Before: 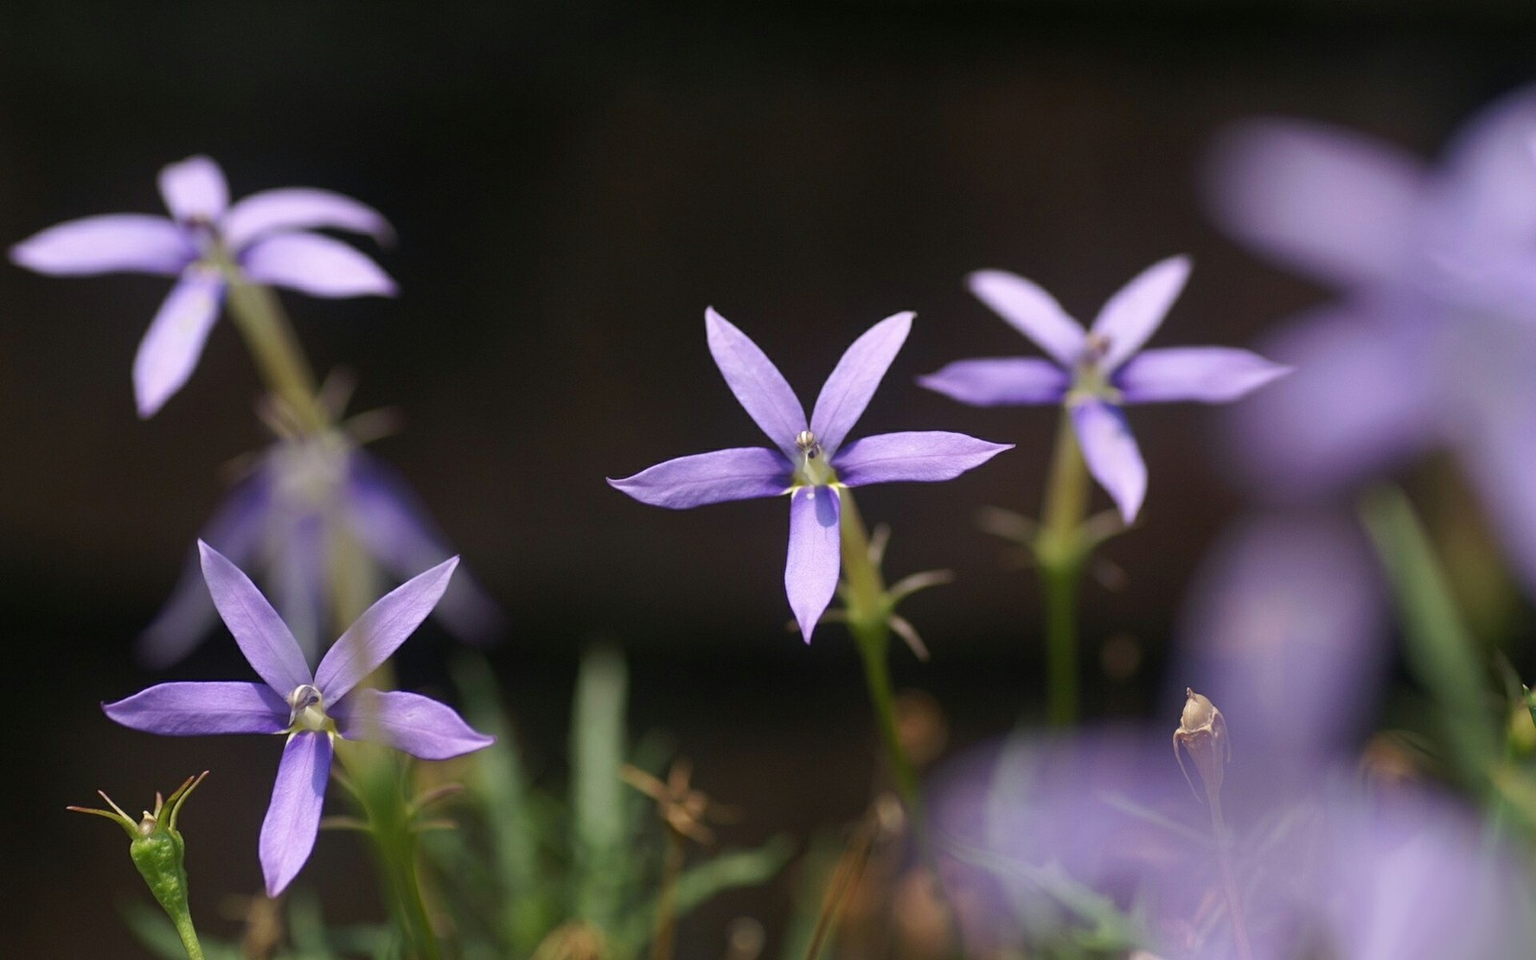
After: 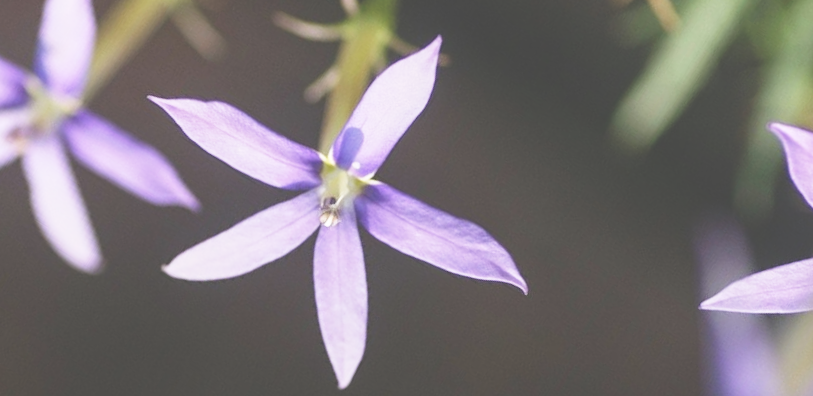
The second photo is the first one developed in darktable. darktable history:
exposure: black level correction -0.042, exposure 0.064 EV, compensate highlight preservation false
crop and rotate: angle 147.89°, left 9.196%, top 15.566%, right 4.538%, bottom 17.139%
base curve: curves: ch0 [(0, 0) (0.028, 0.03) (0.121, 0.232) (0.46, 0.748) (0.859, 0.968) (1, 1)], preserve colors none
local contrast: detail 109%
